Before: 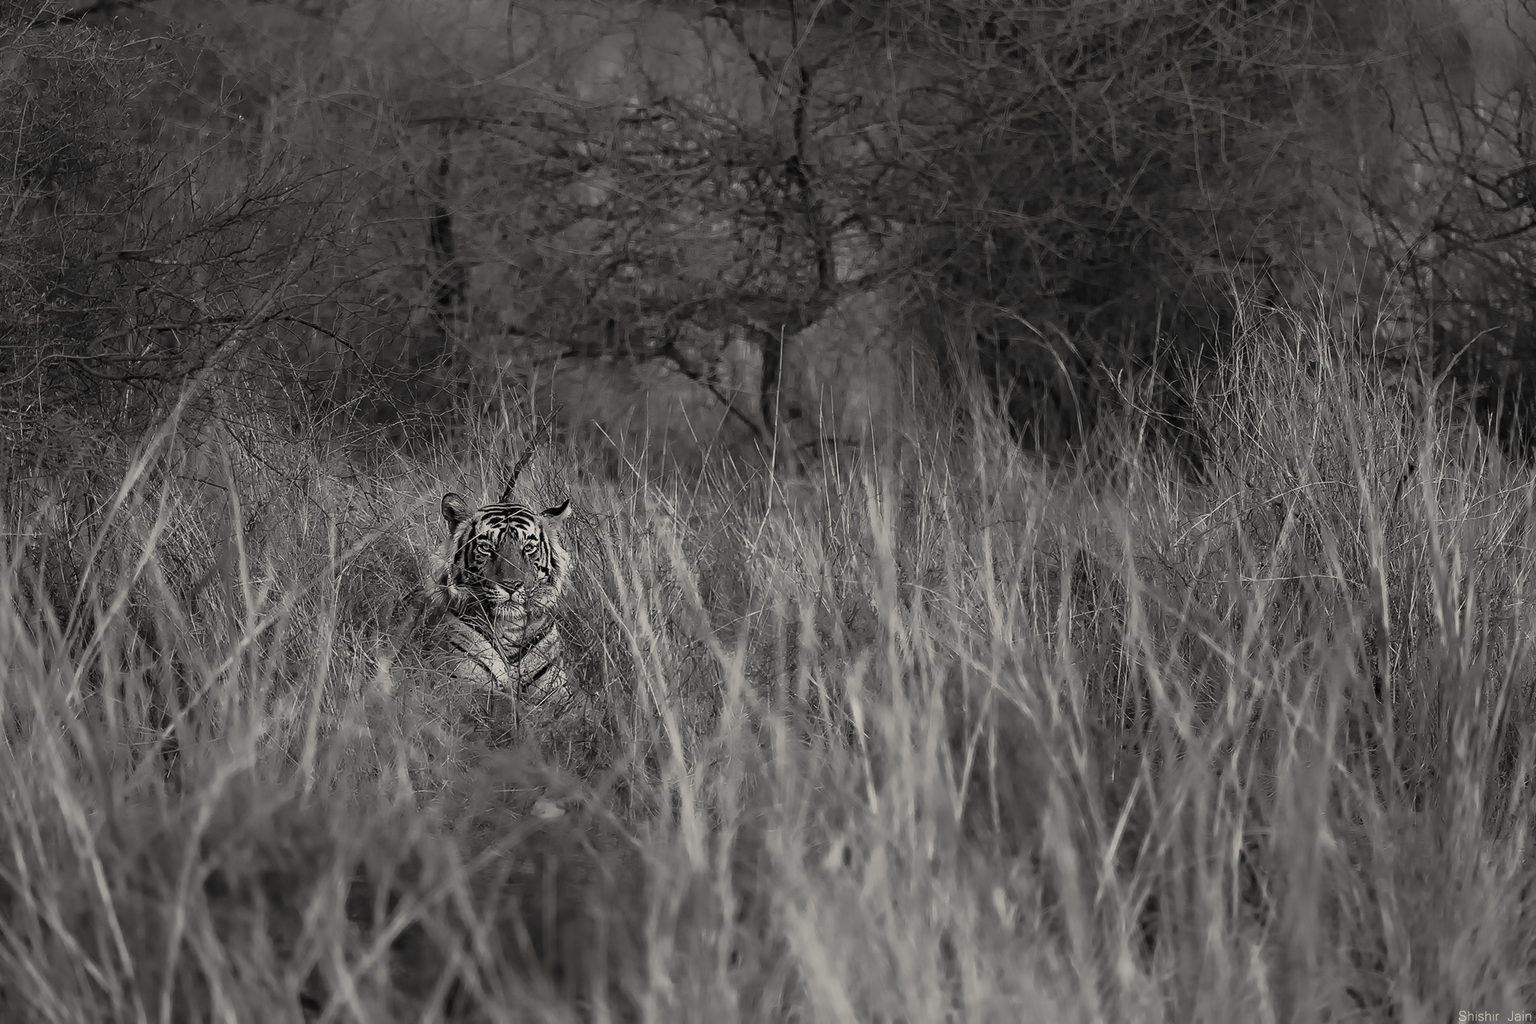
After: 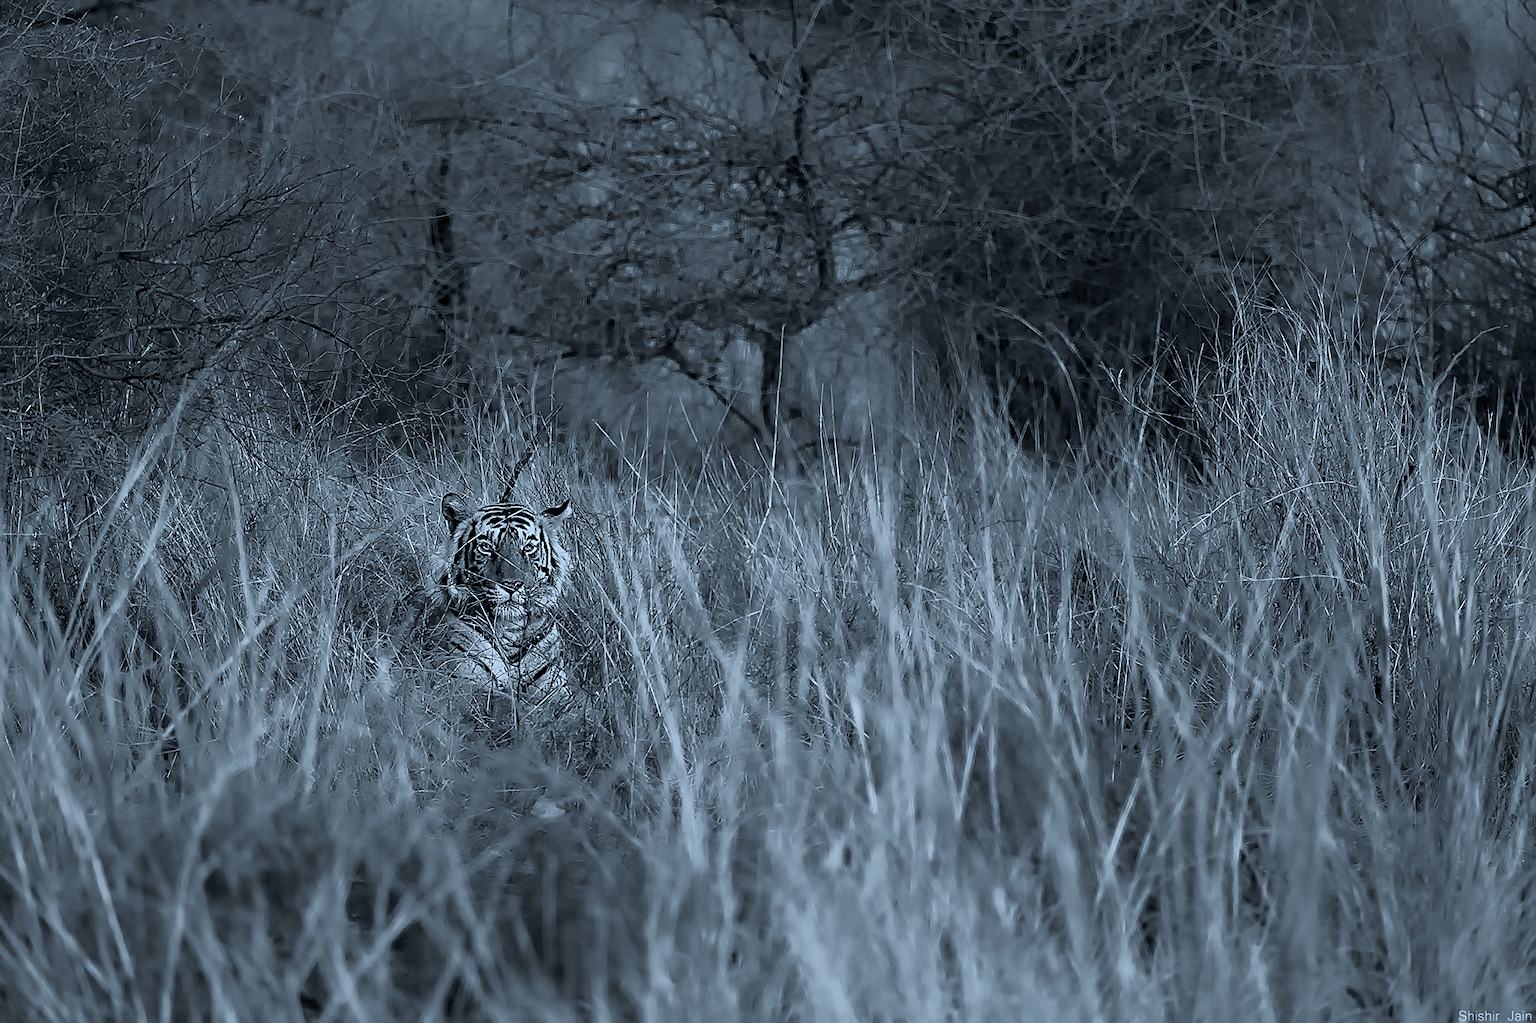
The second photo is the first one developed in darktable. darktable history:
sharpen: on, module defaults
exposure: exposure 0.074 EV, compensate highlight preservation false
color calibration: gray › normalize channels true, x 0.396, y 0.386, temperature 3701.83 K, gamut compression 0.03
